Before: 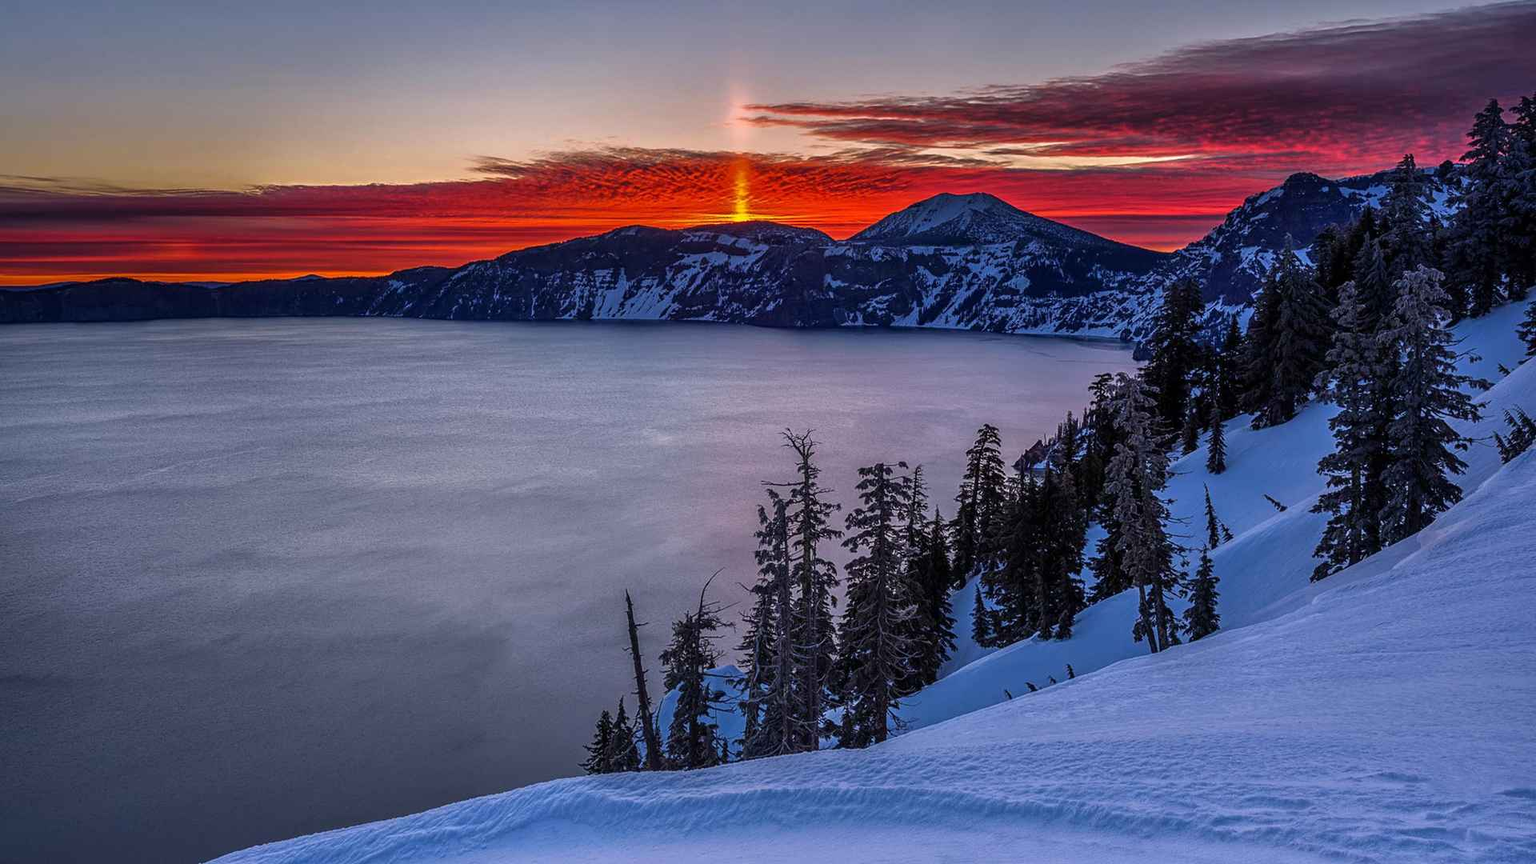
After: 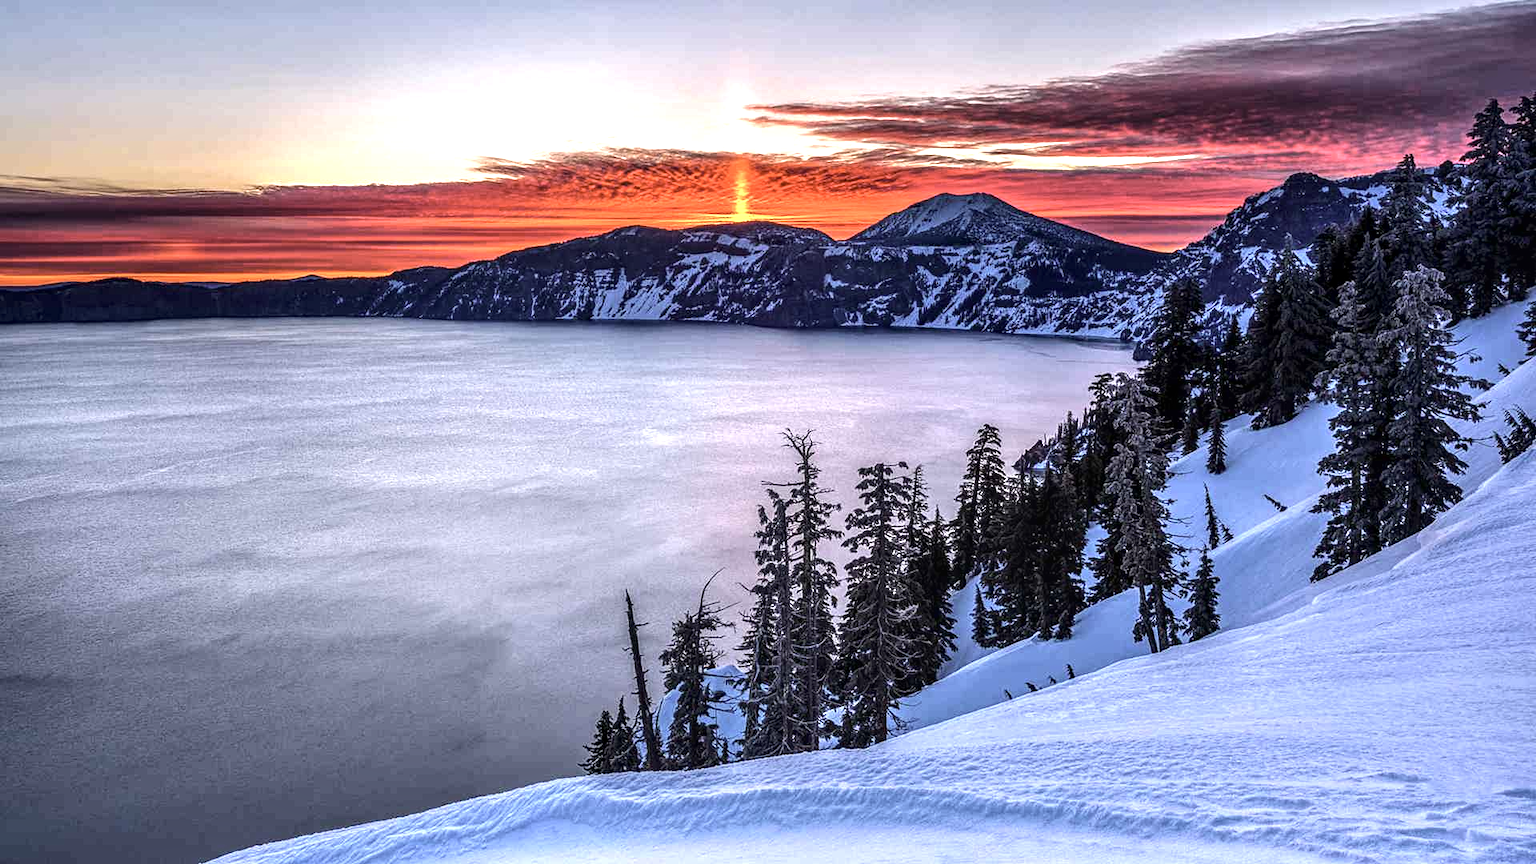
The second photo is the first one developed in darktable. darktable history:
contrast brightness saturation: contrast 0.1, saturation -0.3
tone equalizer: -8 EV -0.417 EV, -7 EV -0.389 EV, -6 EV -0.333 EV, -5 EV -0.222 EV, -3 EV 0.222 EV, -2 EV 0.333 EV, -1 EV 0.389 EV, +0 EV 0.417 EV, edges refinement/feathering 500, mask exposure compensation -1.57 EV, preserve details no
exposure: black level correction 0.001, exposure 1.116 EV, compensate highlight preservation false
local contrast: on, module defaults
